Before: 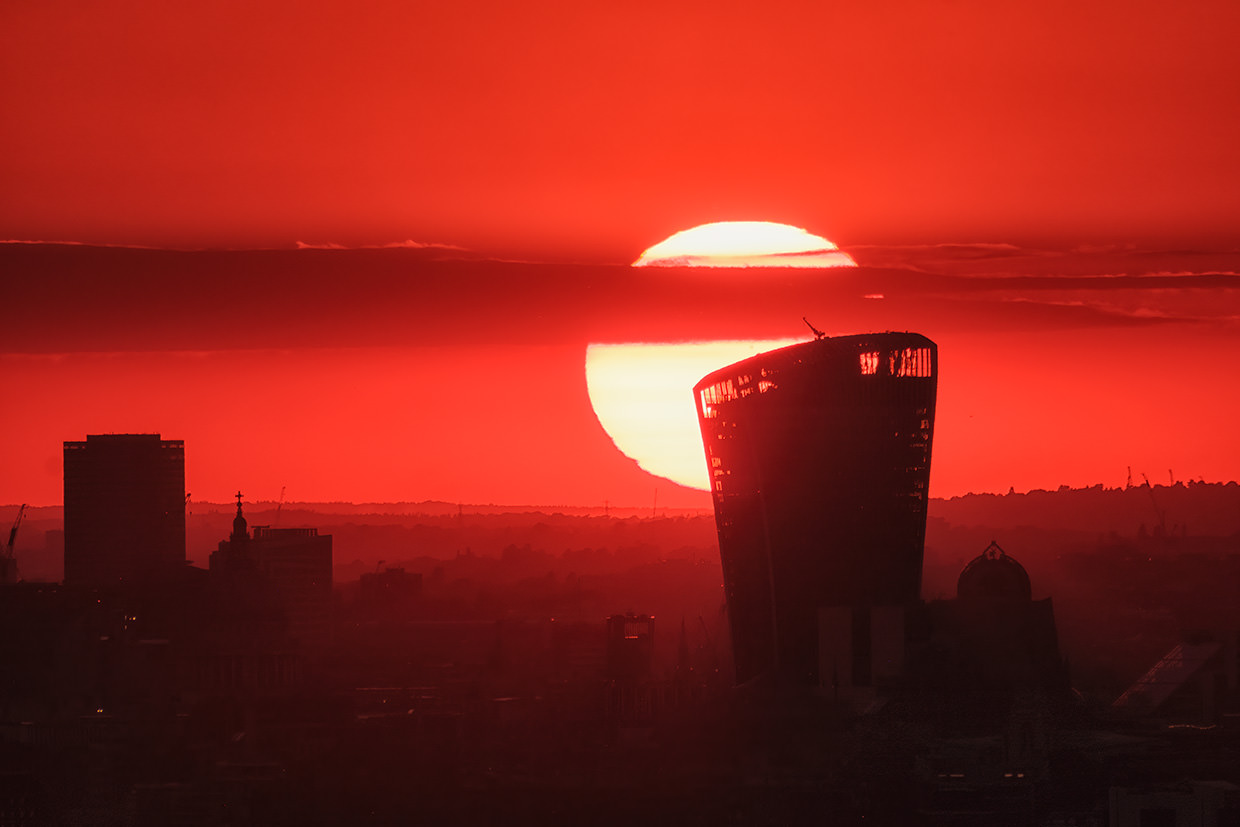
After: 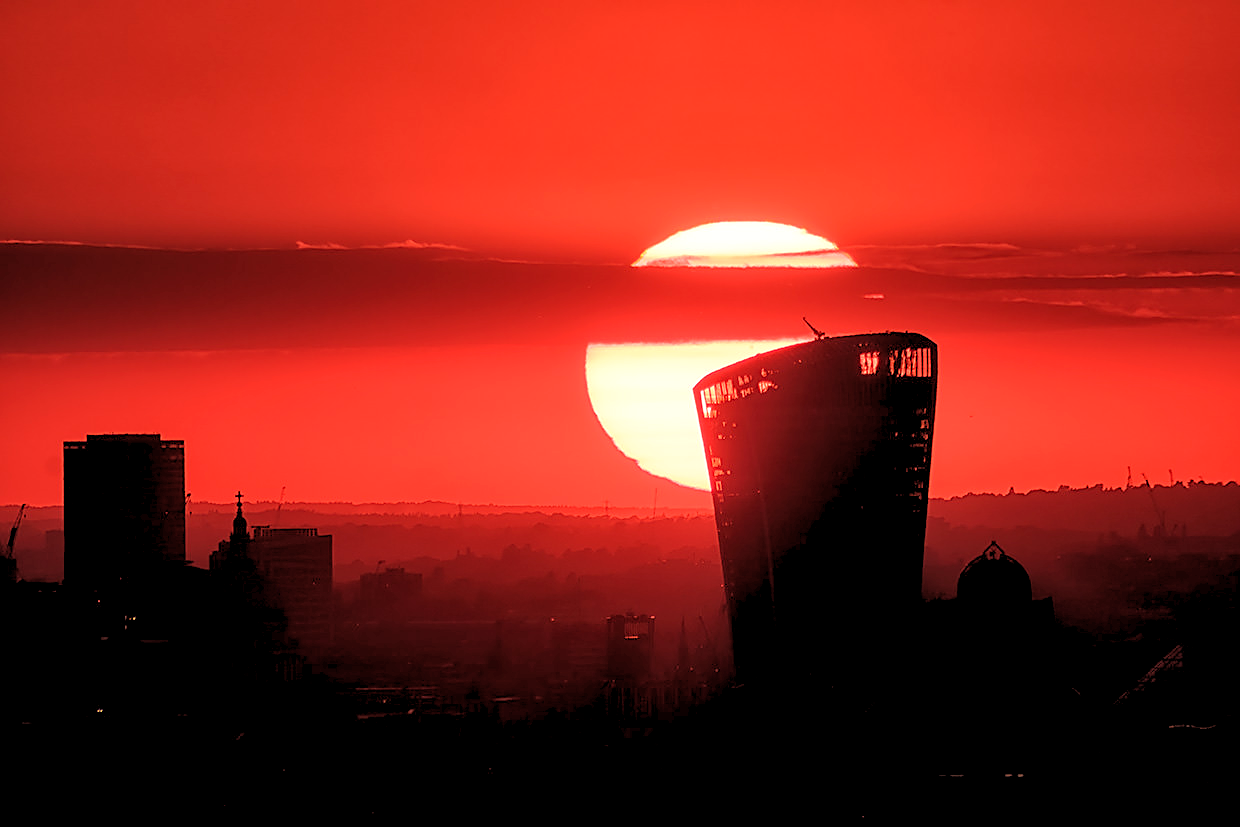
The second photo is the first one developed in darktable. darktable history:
sharpen: on, module defaults
rgb levels: levels [[0.013, 0.434, 0.89], [0, 0.5, 1], [0, 0.5, 1]]
